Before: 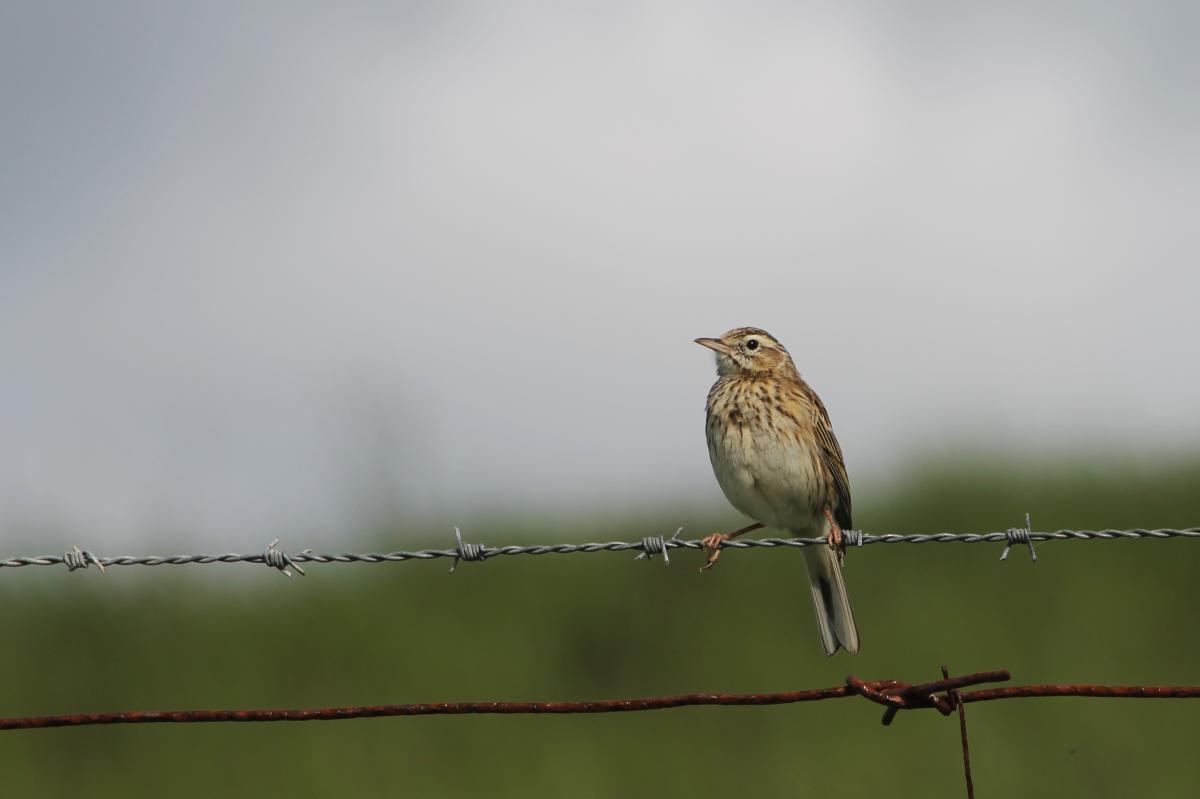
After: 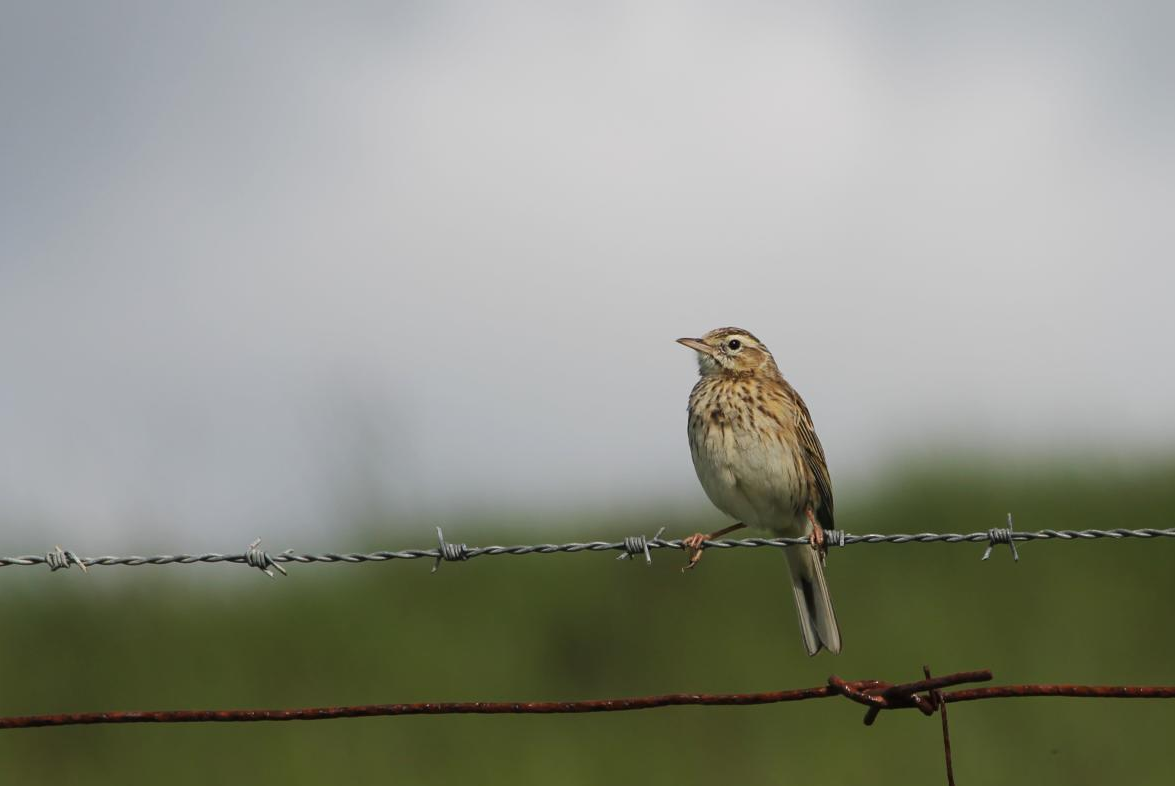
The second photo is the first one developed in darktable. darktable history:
crop and rotate: left 1.543%, right 0.524%, bottom 1.581%
